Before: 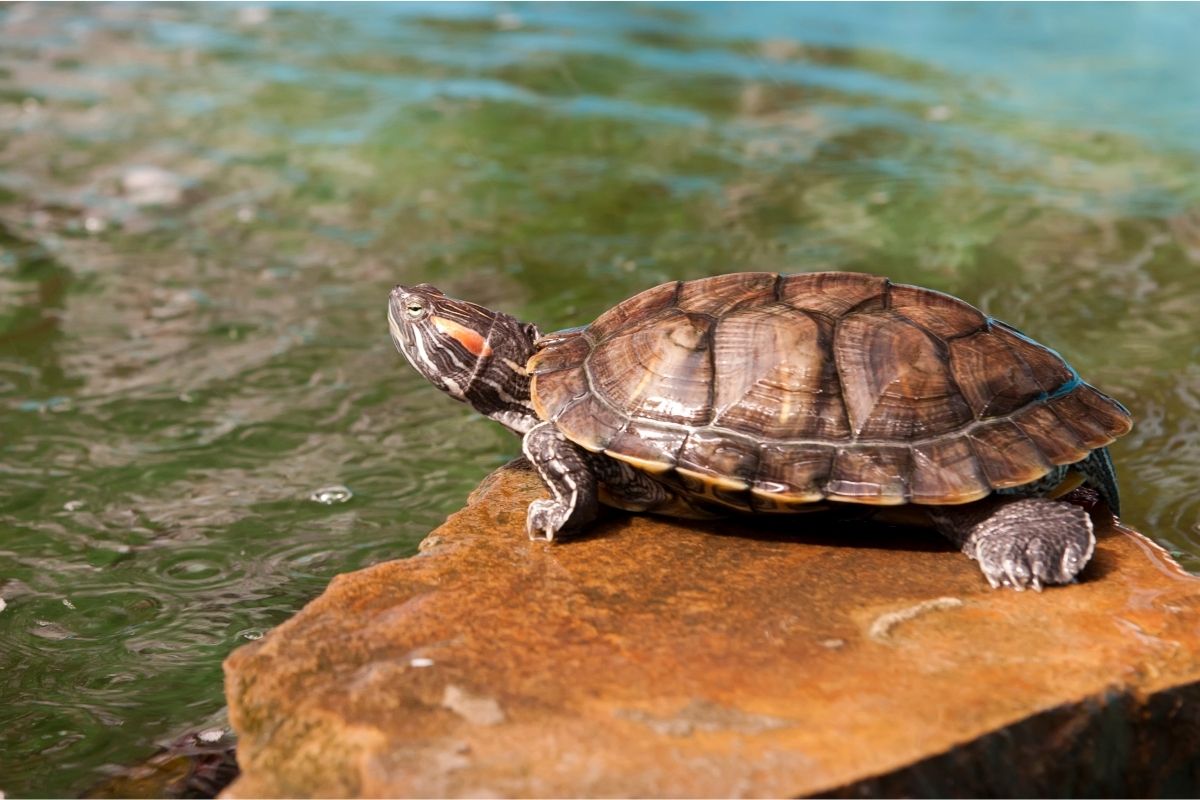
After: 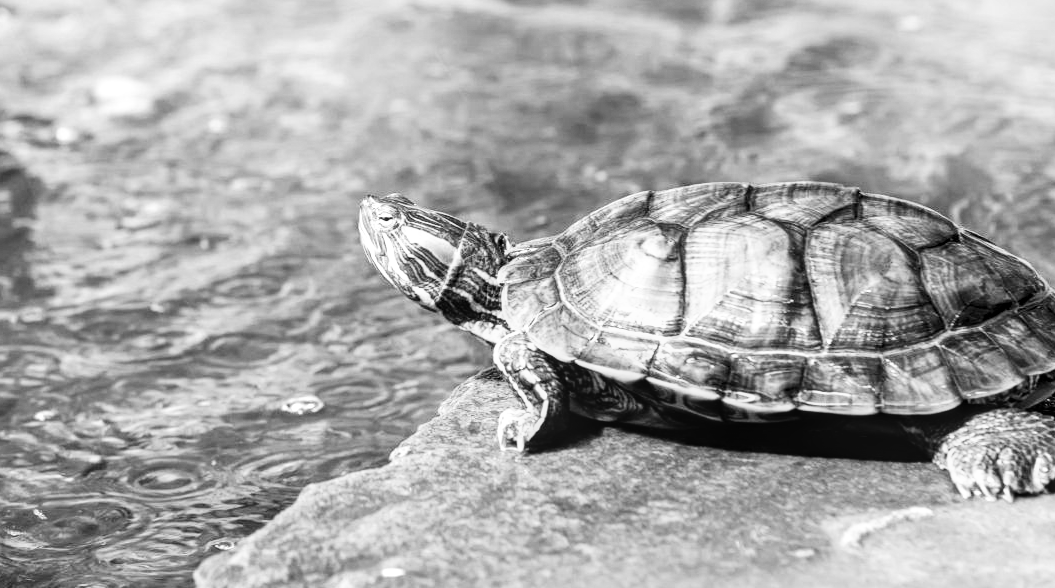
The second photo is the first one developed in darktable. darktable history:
local contrast: highlights 55%, shadows 52%, detail 130%, midtone range 0.452
monochrome: a 32, b 64, size 2.3
base curve: curves: ch0 [(0, 0) (0.007, 0.004) (0.027, 0.03) (0.046, 0.07) (0.207, 0.54) (0.442, 0.872) (0.673, 0.972) (1, 1)], preserve colors none
crop and rotate: left 2.425%, top 11.305%, right 9.6%, bottom 15.08%
